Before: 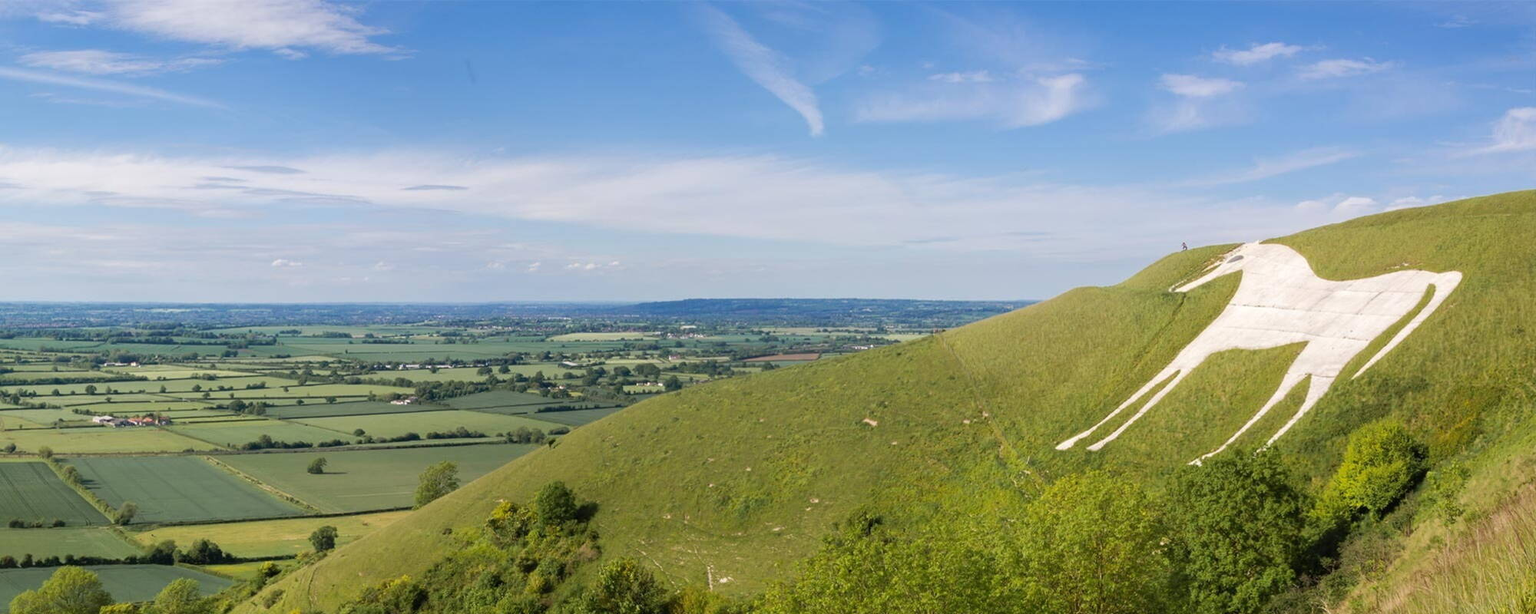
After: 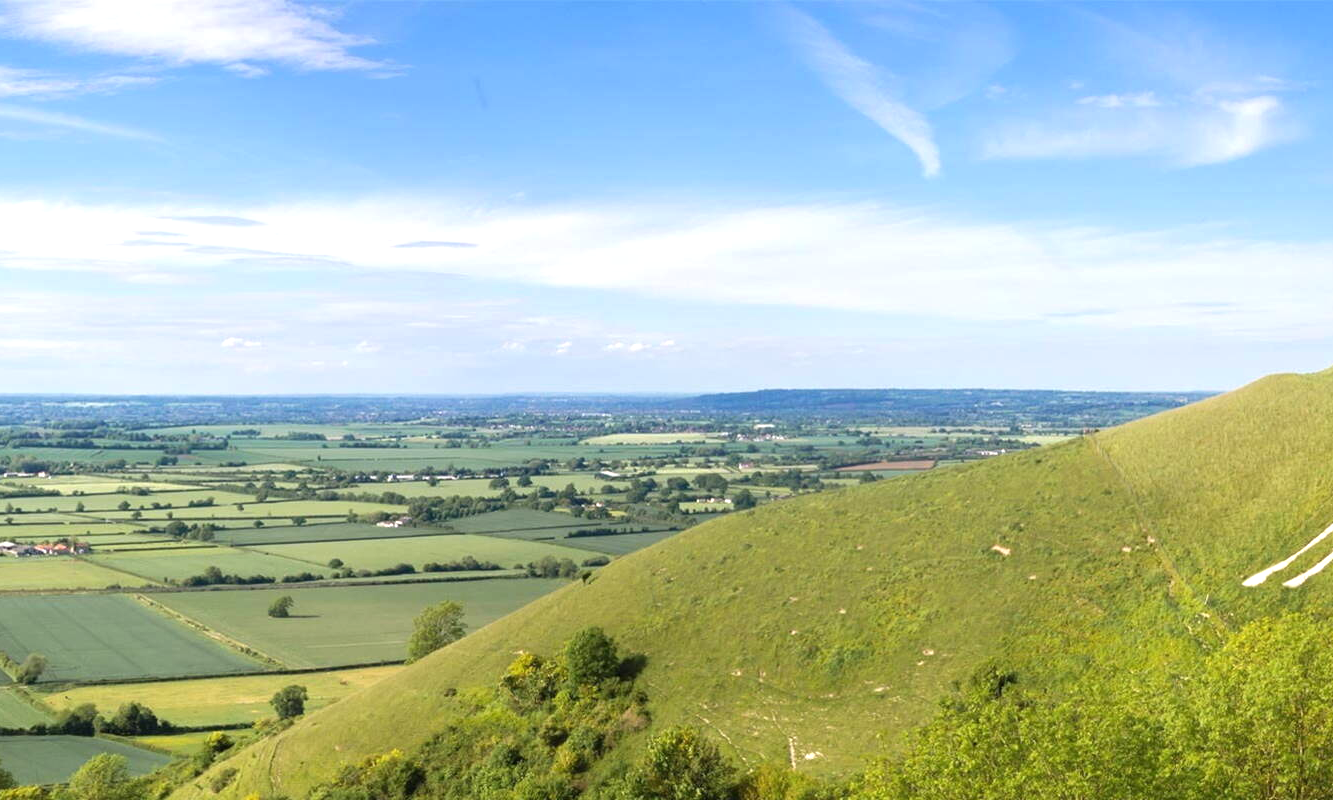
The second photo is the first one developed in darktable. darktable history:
exposure: black level correction 0, exposure 0.68 EV, compensate exposure bias true, compensate highlight preservation false
crop and rotate: left 6.617%, right 26.717%
